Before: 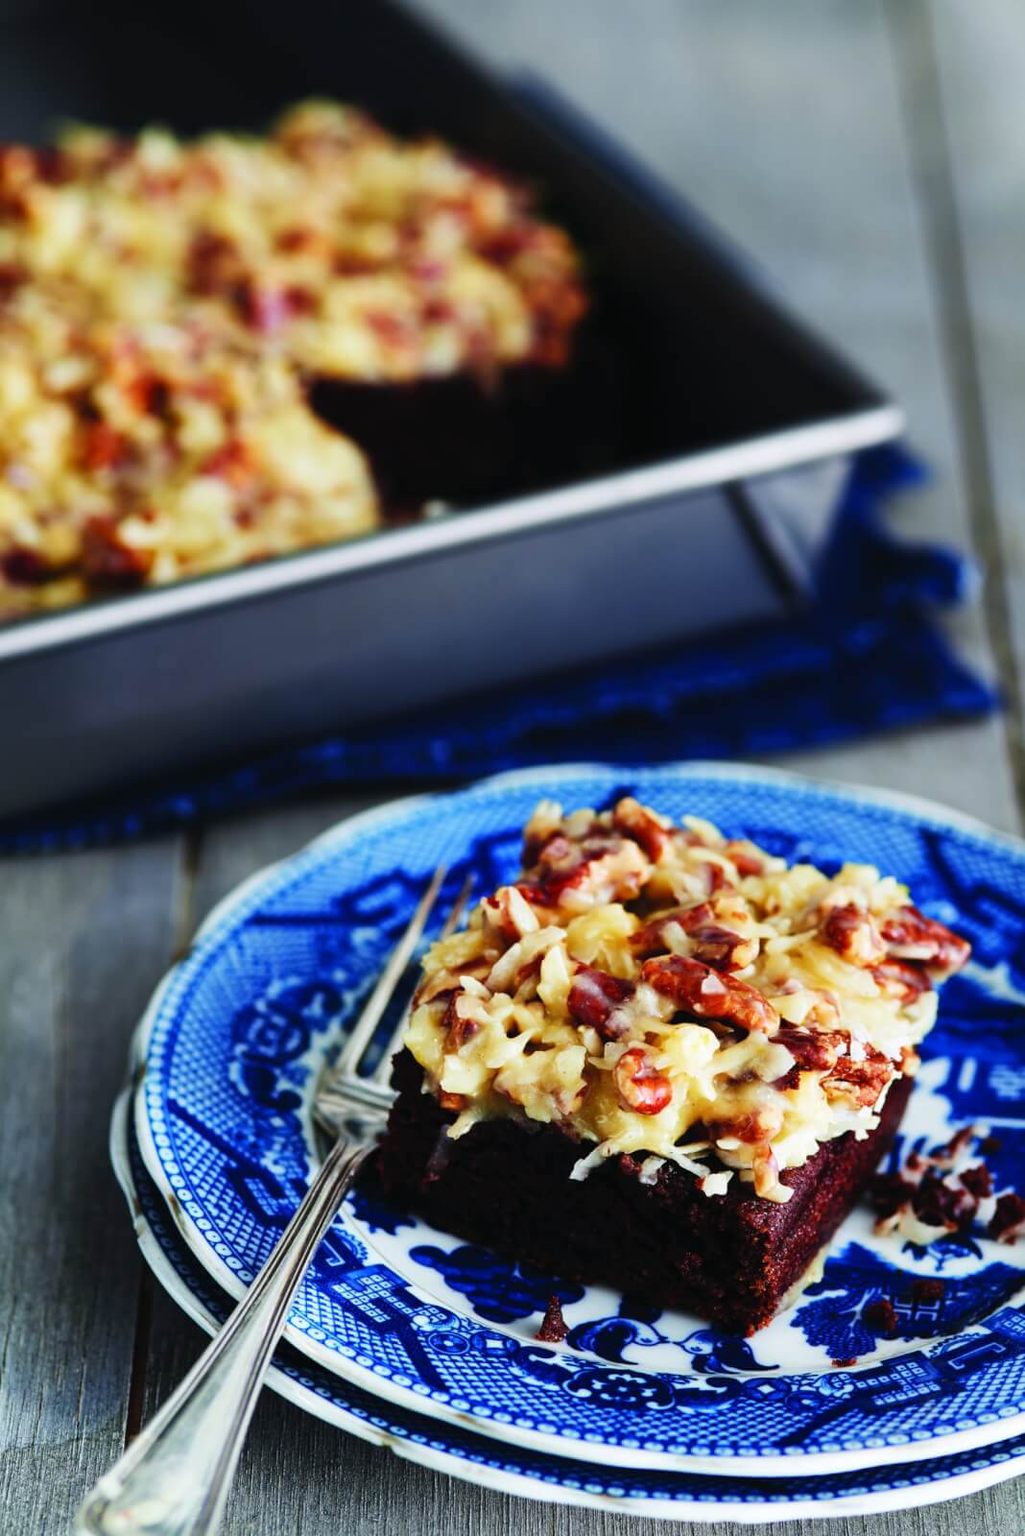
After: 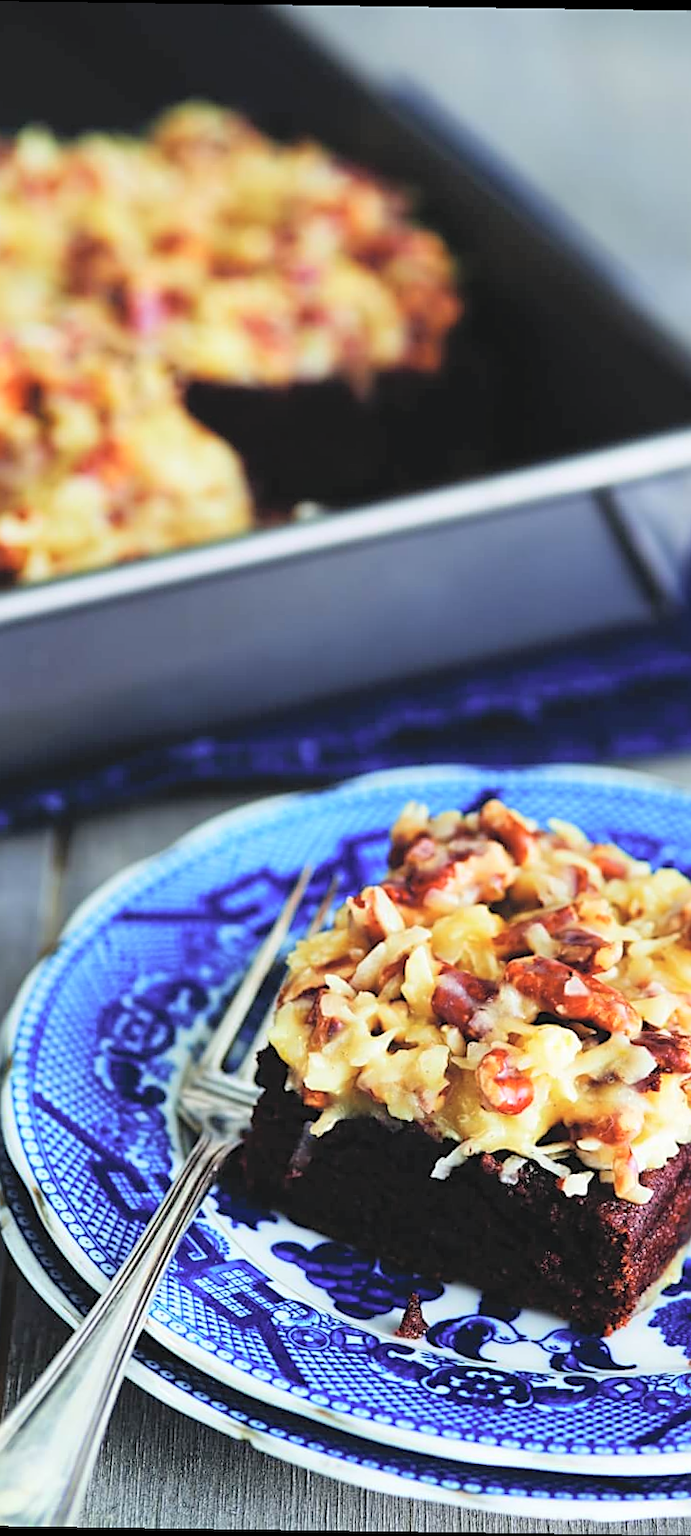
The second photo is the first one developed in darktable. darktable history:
crop and rotate: left 13.409%, right 19.924%
rotate and perspective: rotation 0.8°, automatic cropping off
contrast brightness saturation: brightness 0.28
sharpen: on, module defaults
